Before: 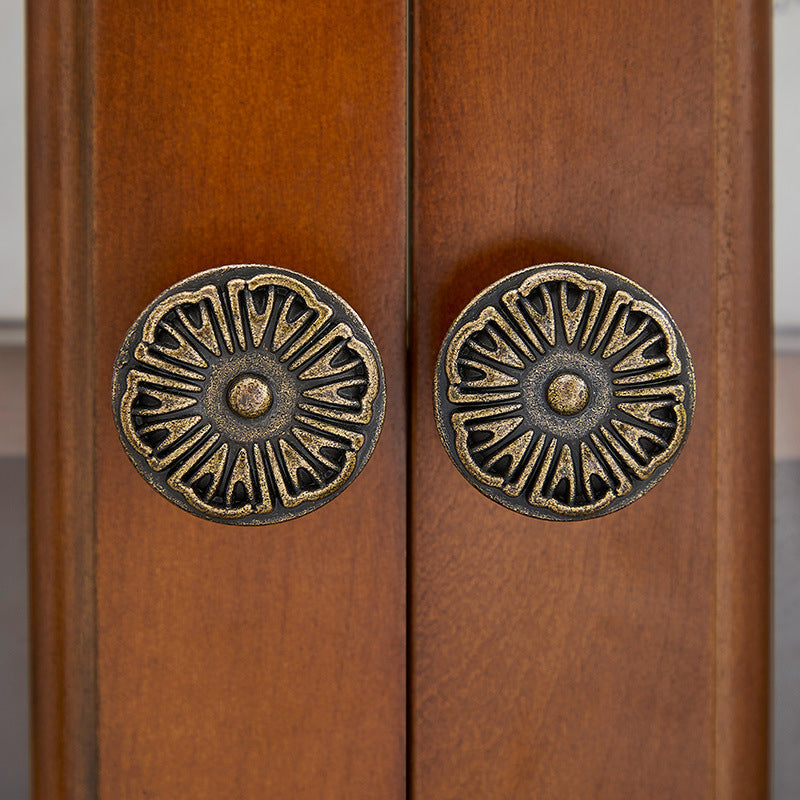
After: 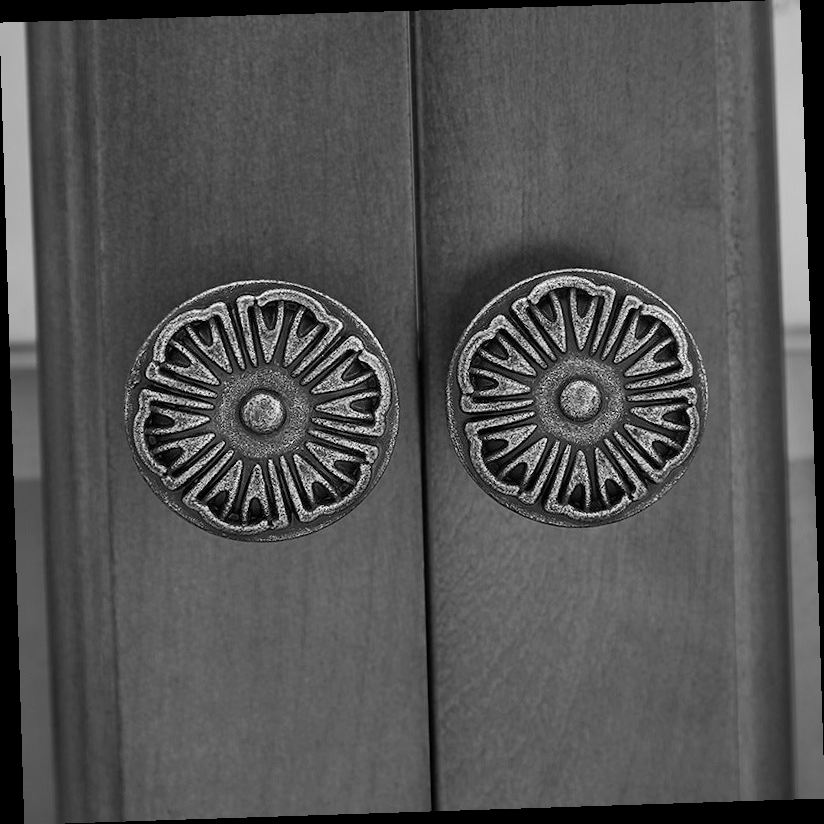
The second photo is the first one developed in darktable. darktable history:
monochrome: a -4.13, b 5.16, size 1
rotate and perspective: rotation -1.77°, lens shift (horizontal) 0.004, automatic cropping off
